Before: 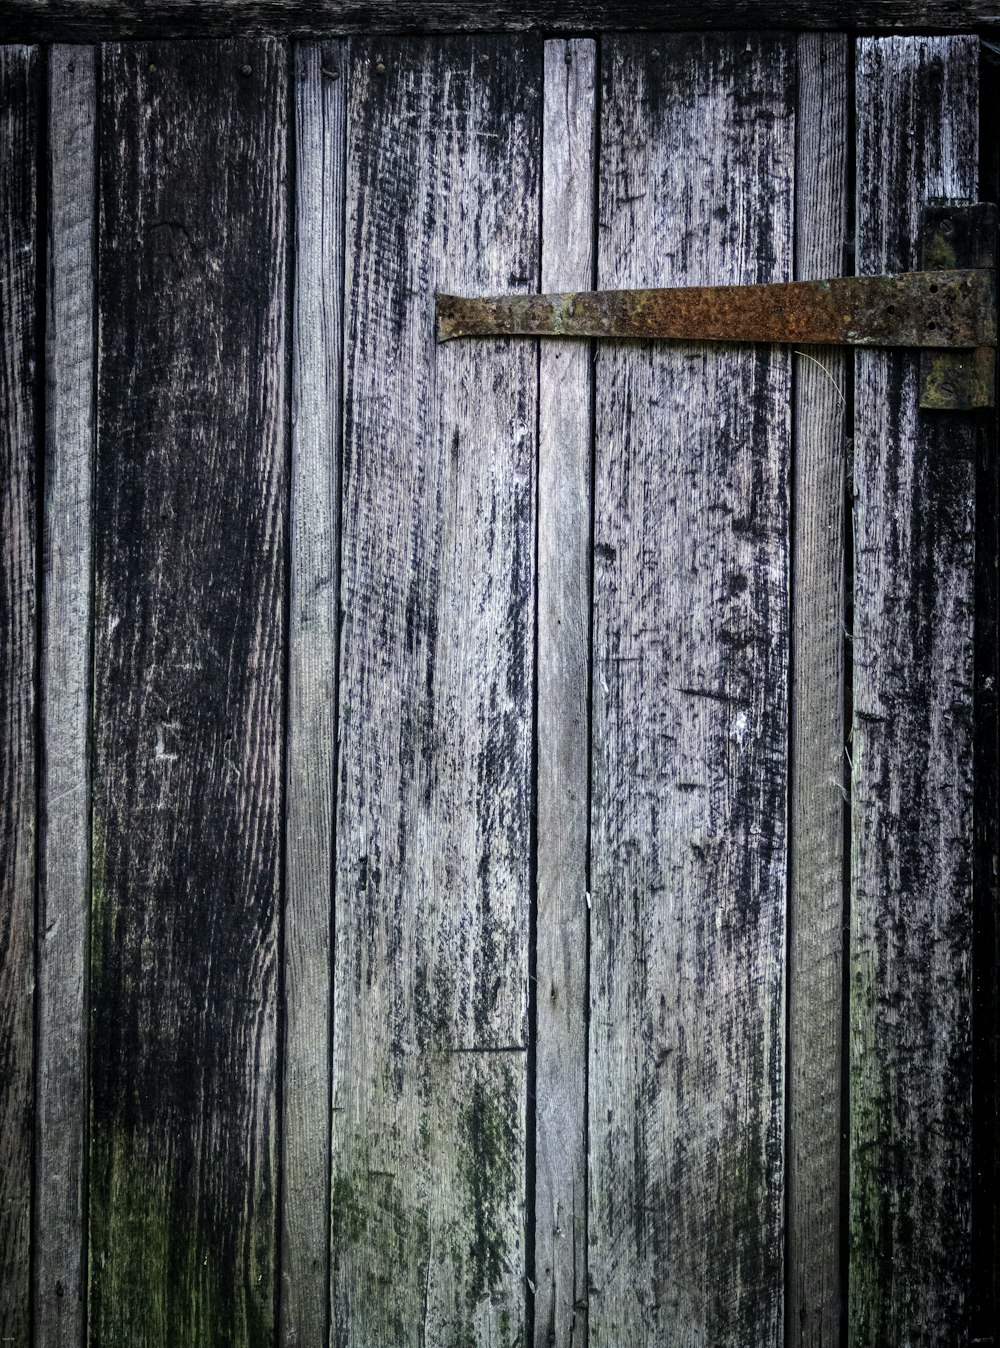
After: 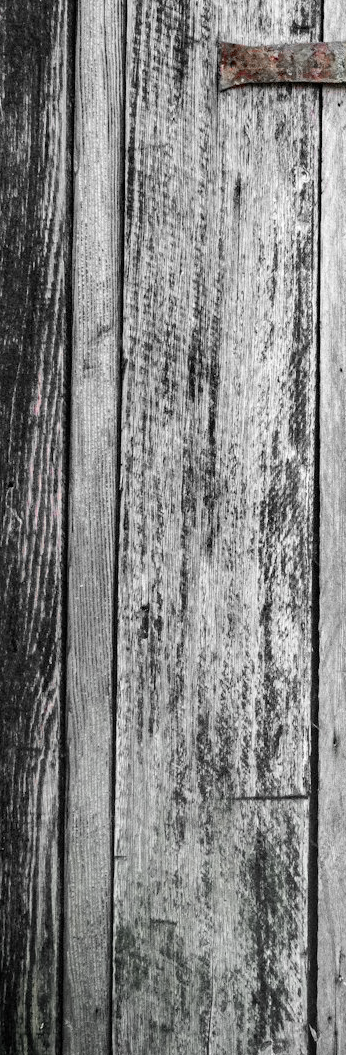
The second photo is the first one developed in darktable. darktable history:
color zones: curves: ch1 [(0, 0.831) (0.08, 0.771) (0.157, 0.268) (0.241, 0.207) (0.562, -0.005) (0.714, -0.013) (0.876, 0.01) (1, 0.831)]
crop and rotate: left 21.872%, top 18.731%, right 43.473%, bottom 2.996%
